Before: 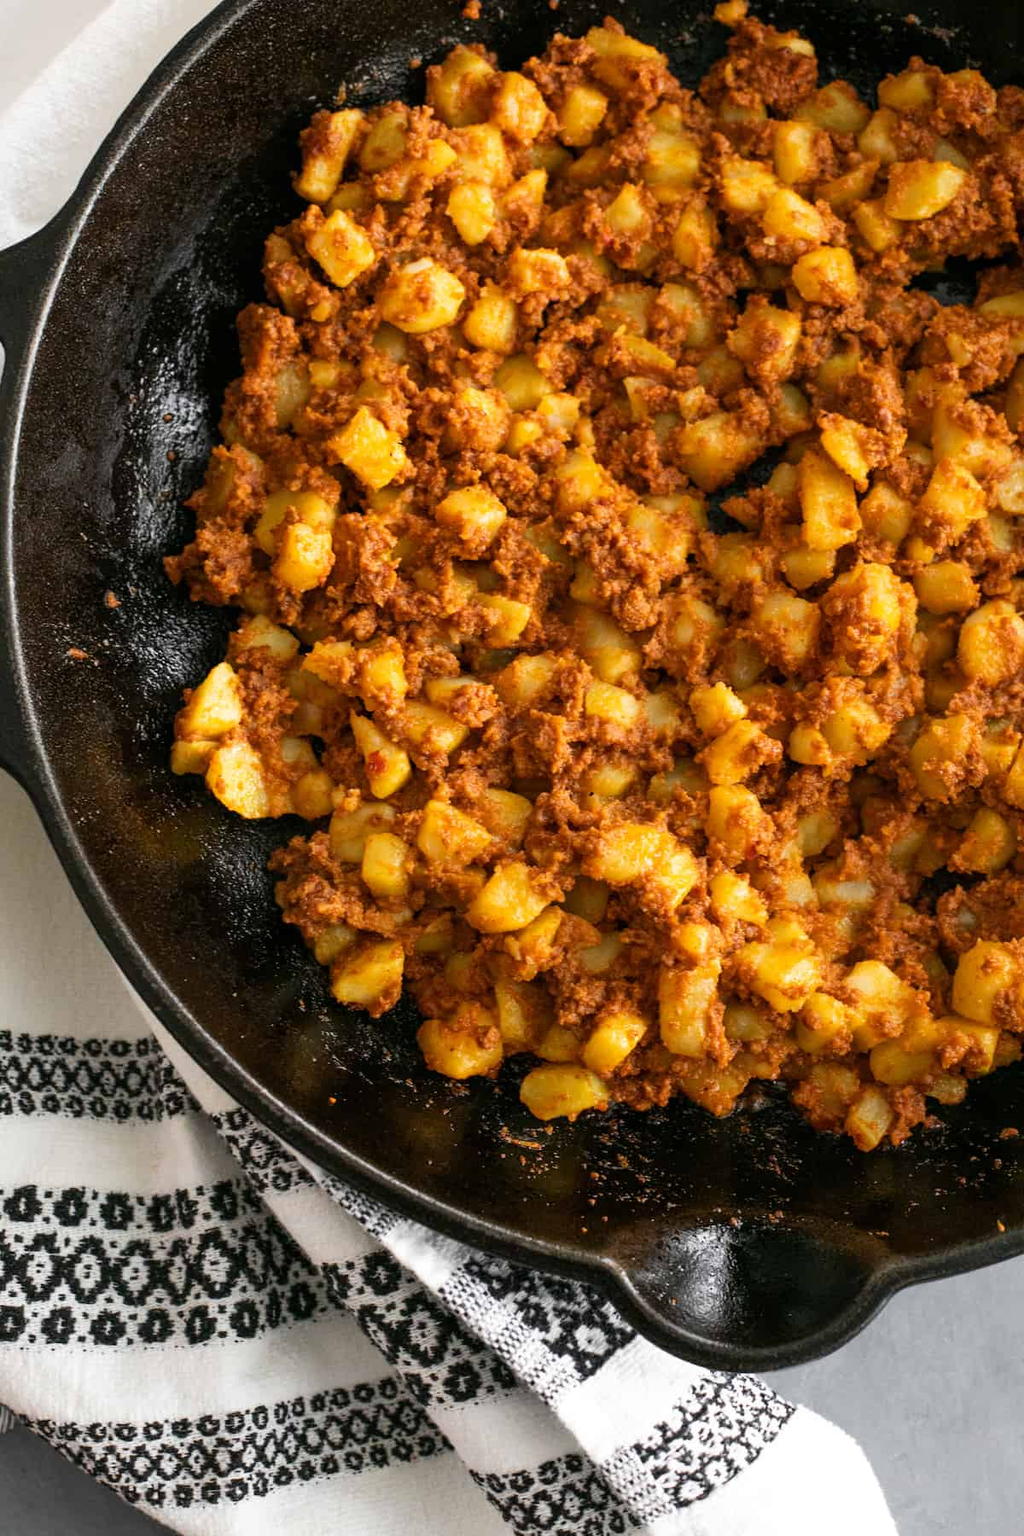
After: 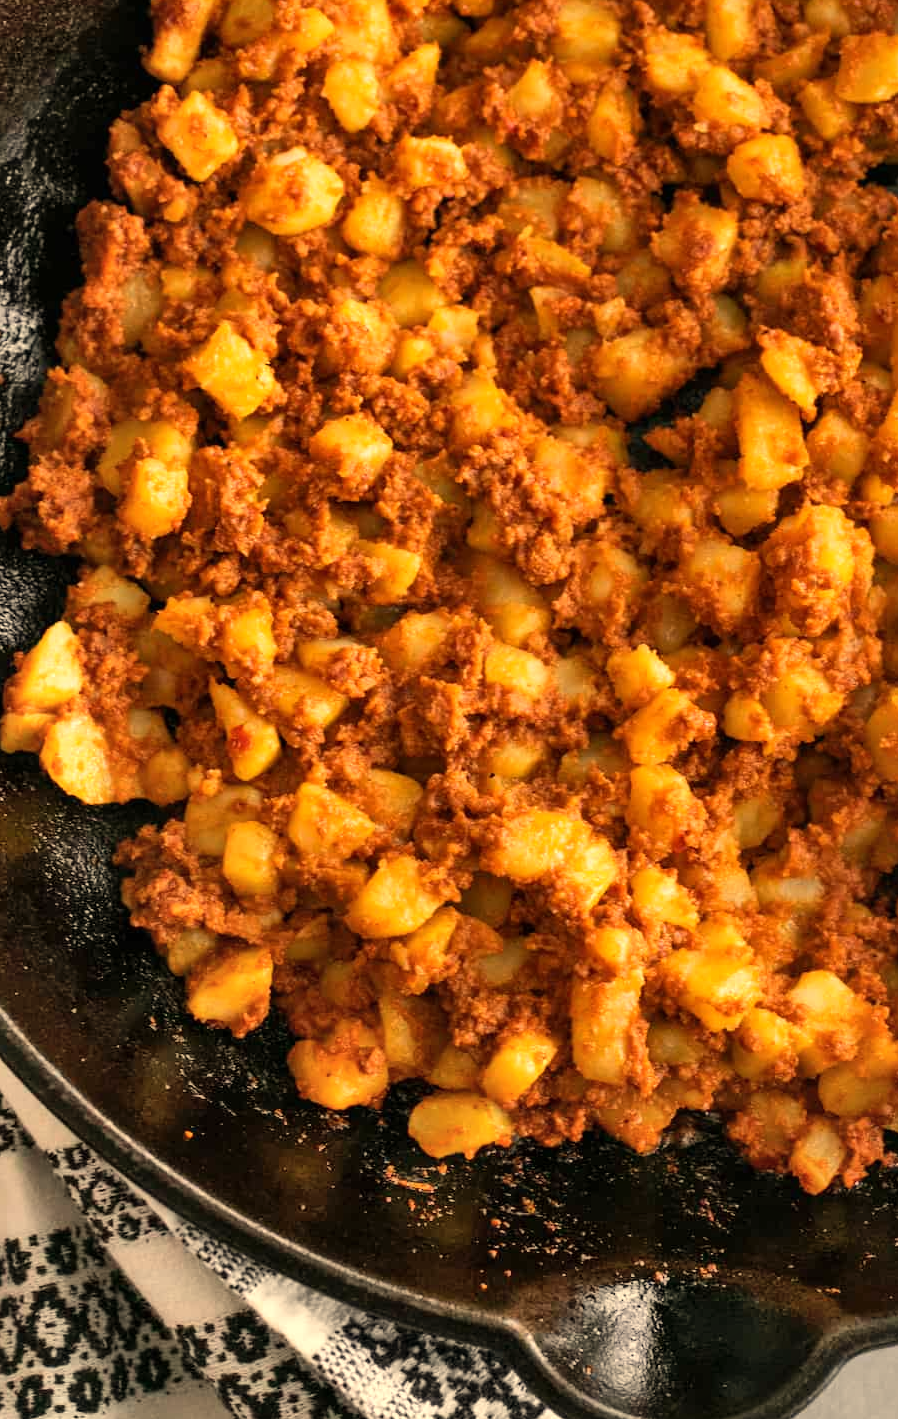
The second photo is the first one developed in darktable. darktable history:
crop: left 16.768%, top 8.653%, right 8.362%, bottom 12.485%
white balance: red 1.123, blue 0.83
shadows and highlights: shadows 52.34, highlights -28.23, soften with gaussian
